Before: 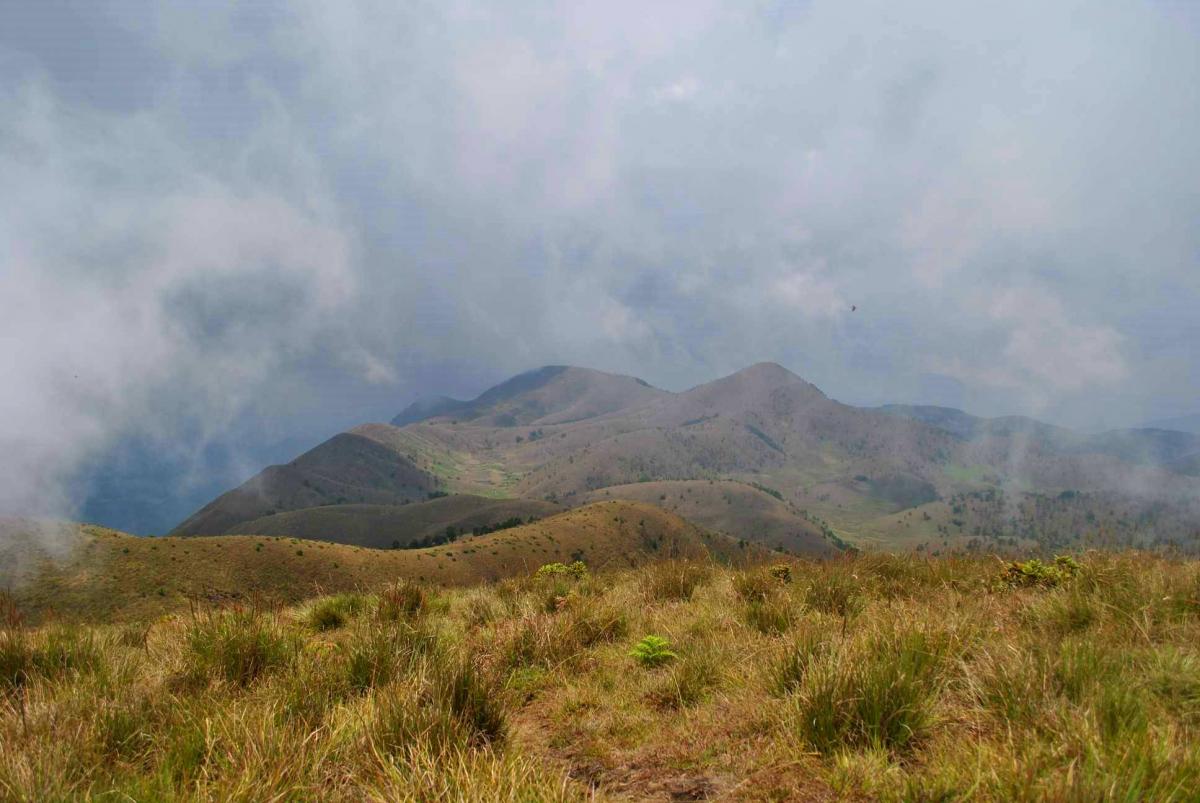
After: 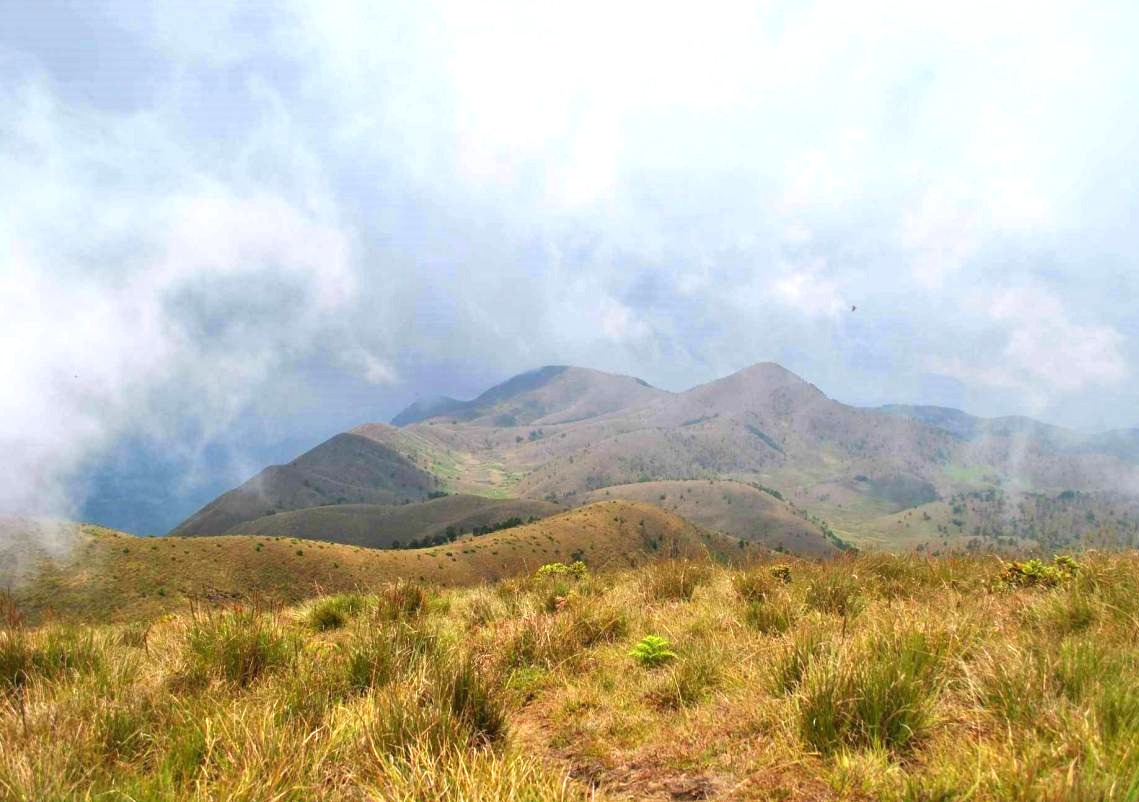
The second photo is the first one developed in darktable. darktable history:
crop and rotate: right 5.079%
exposure: black level correction 0, exposure 1 EV, compensate exposure bias true, compensate highlight preservation false
